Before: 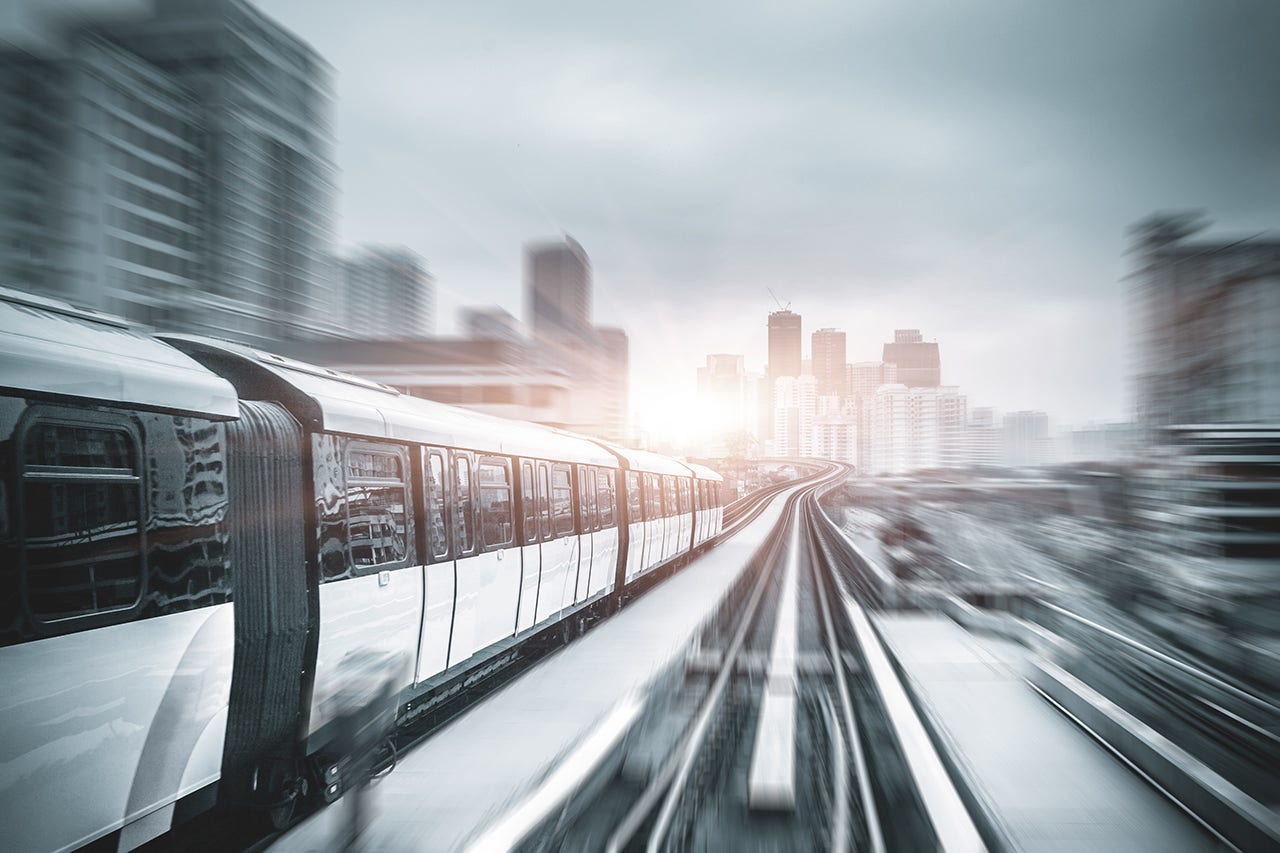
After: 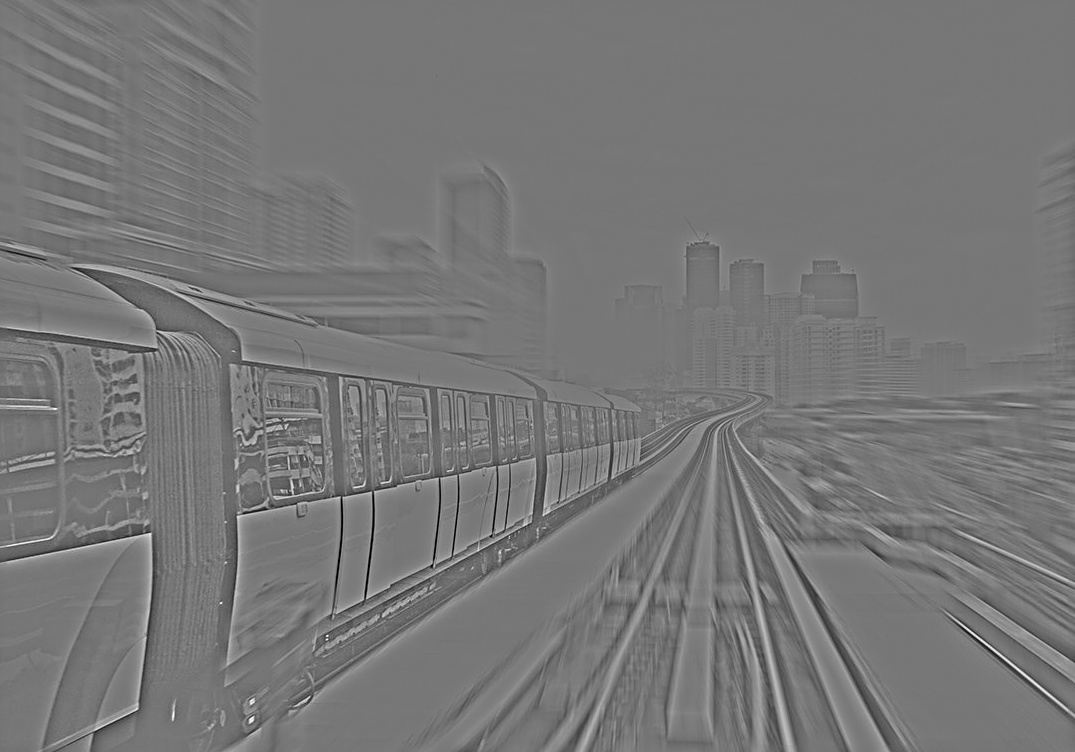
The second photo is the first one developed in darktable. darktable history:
sharpen: radius 2.543, amount 0.636
crop: left 6.446%, top 8.188%, right 9.538%, bottom 3.548%
highpass: sharpness 25.84%, contrast boost 14.94%
